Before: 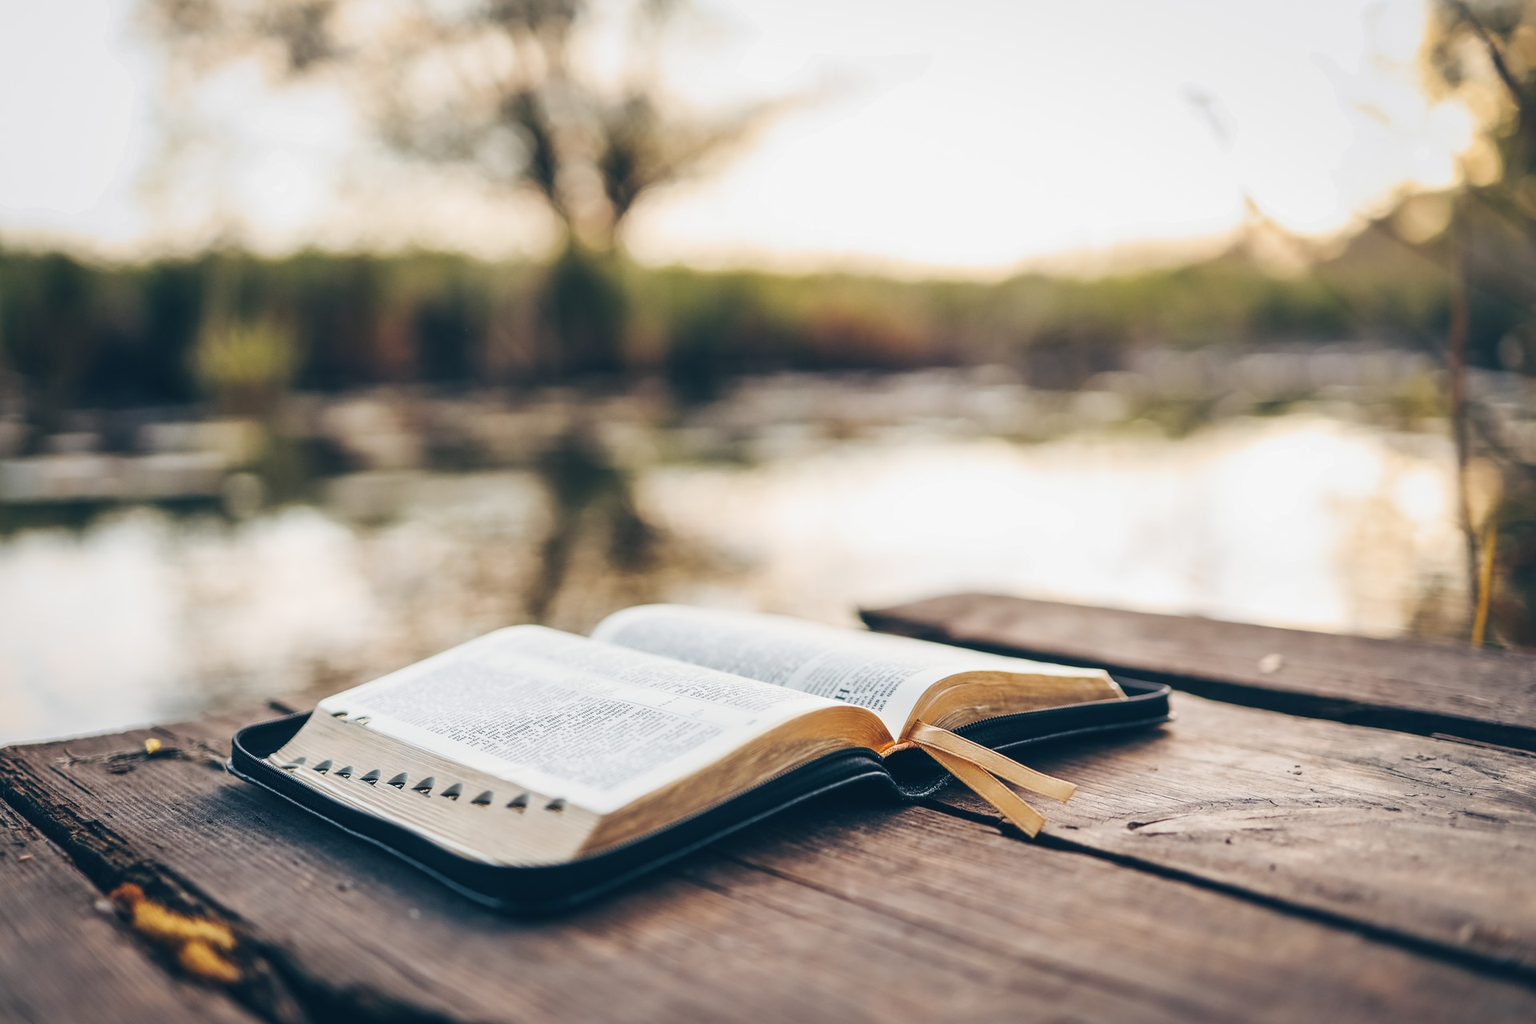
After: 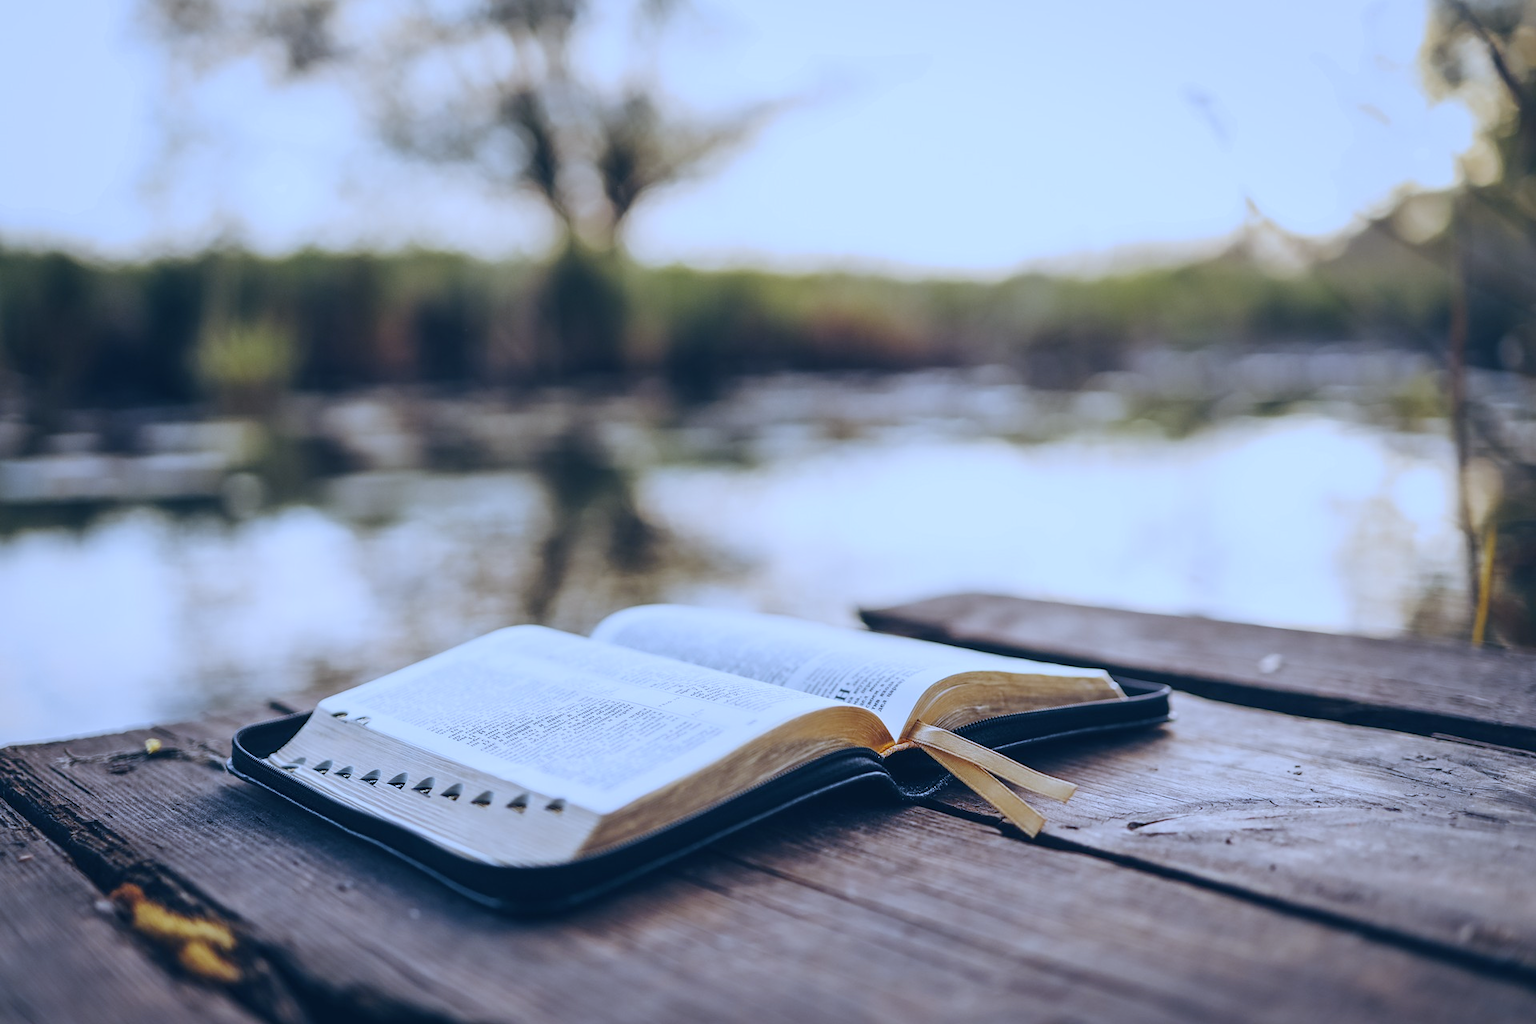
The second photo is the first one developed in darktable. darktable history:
exposure: exposure -0.242 EV, compensate highlight preservation false
white balance: red 0.871, blue 1.249
